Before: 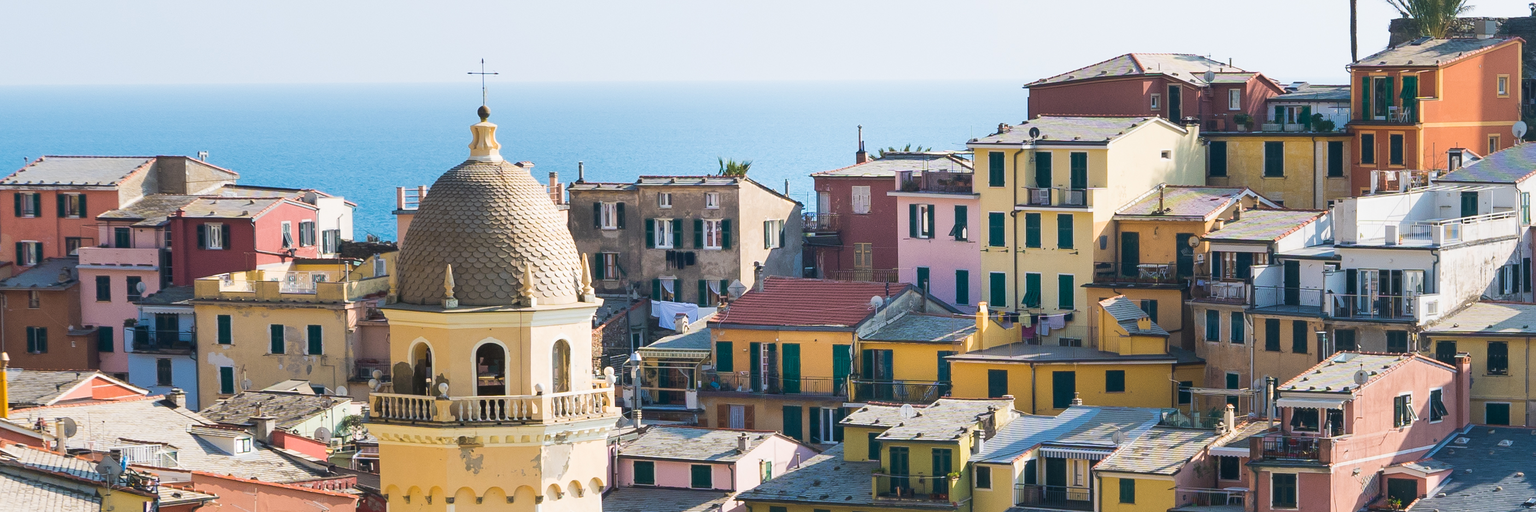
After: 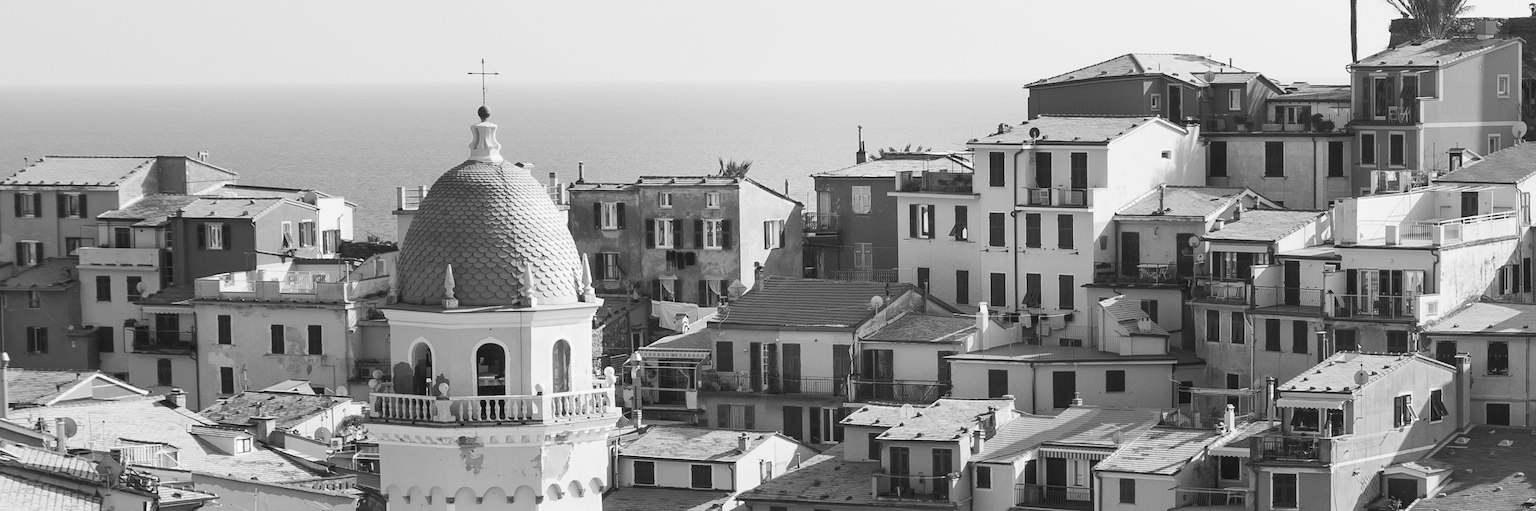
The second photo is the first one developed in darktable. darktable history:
monochrome: on, module defaults
white balance: red 0.954, blue 1.079
